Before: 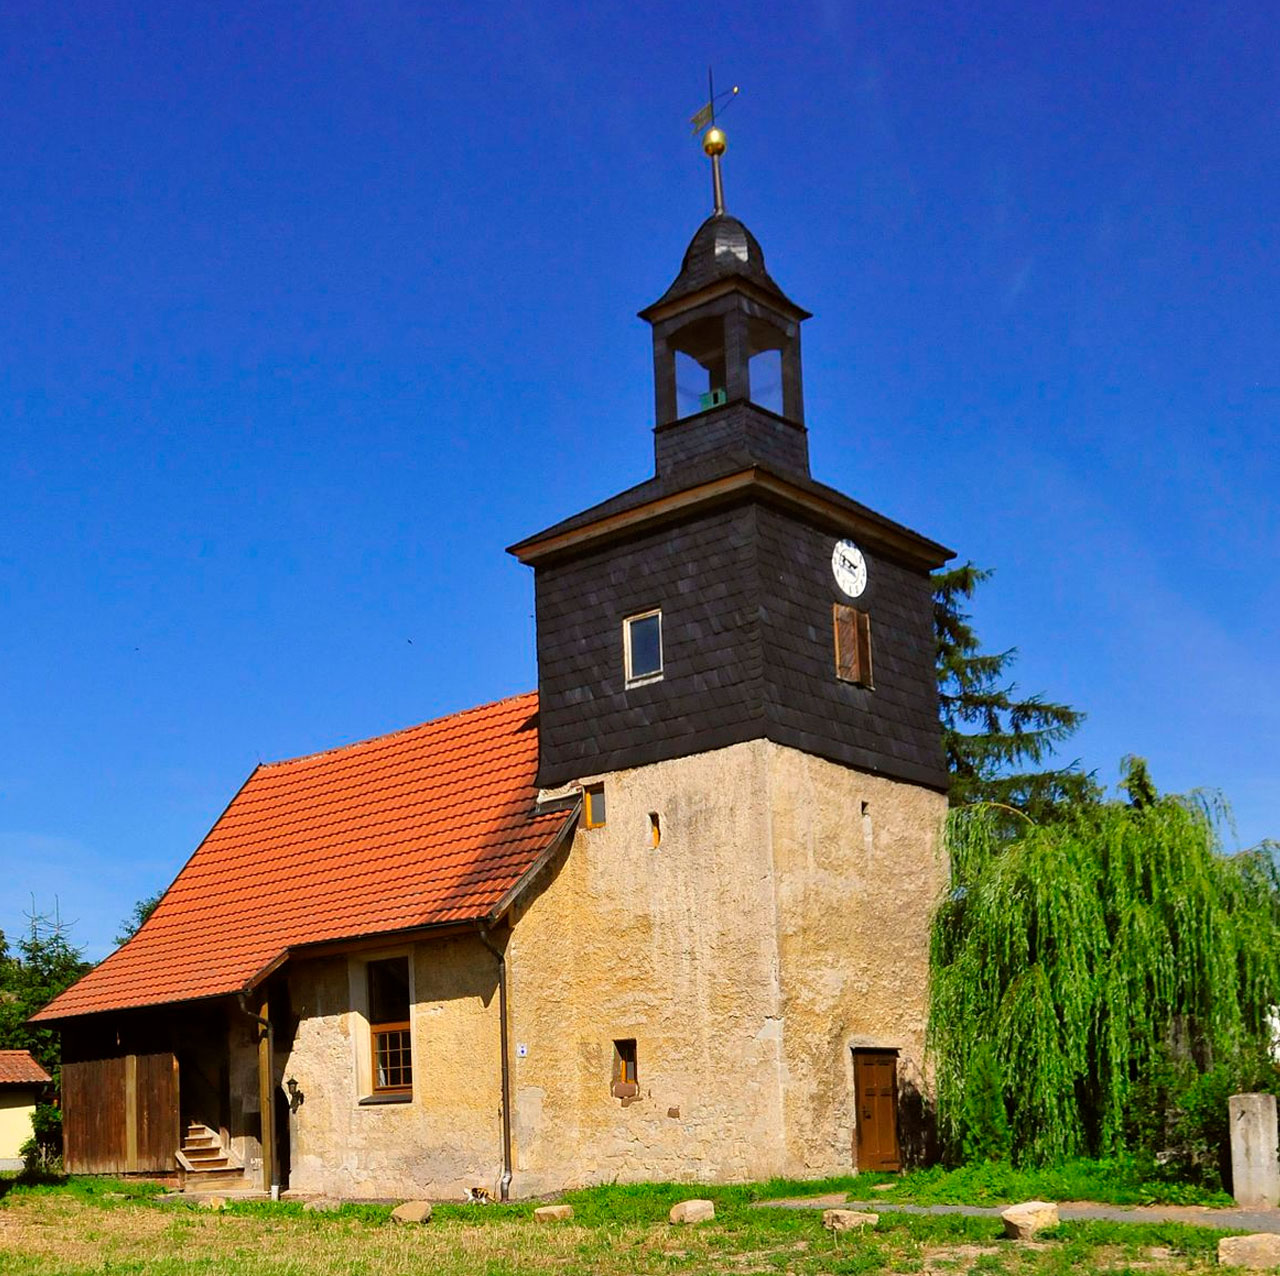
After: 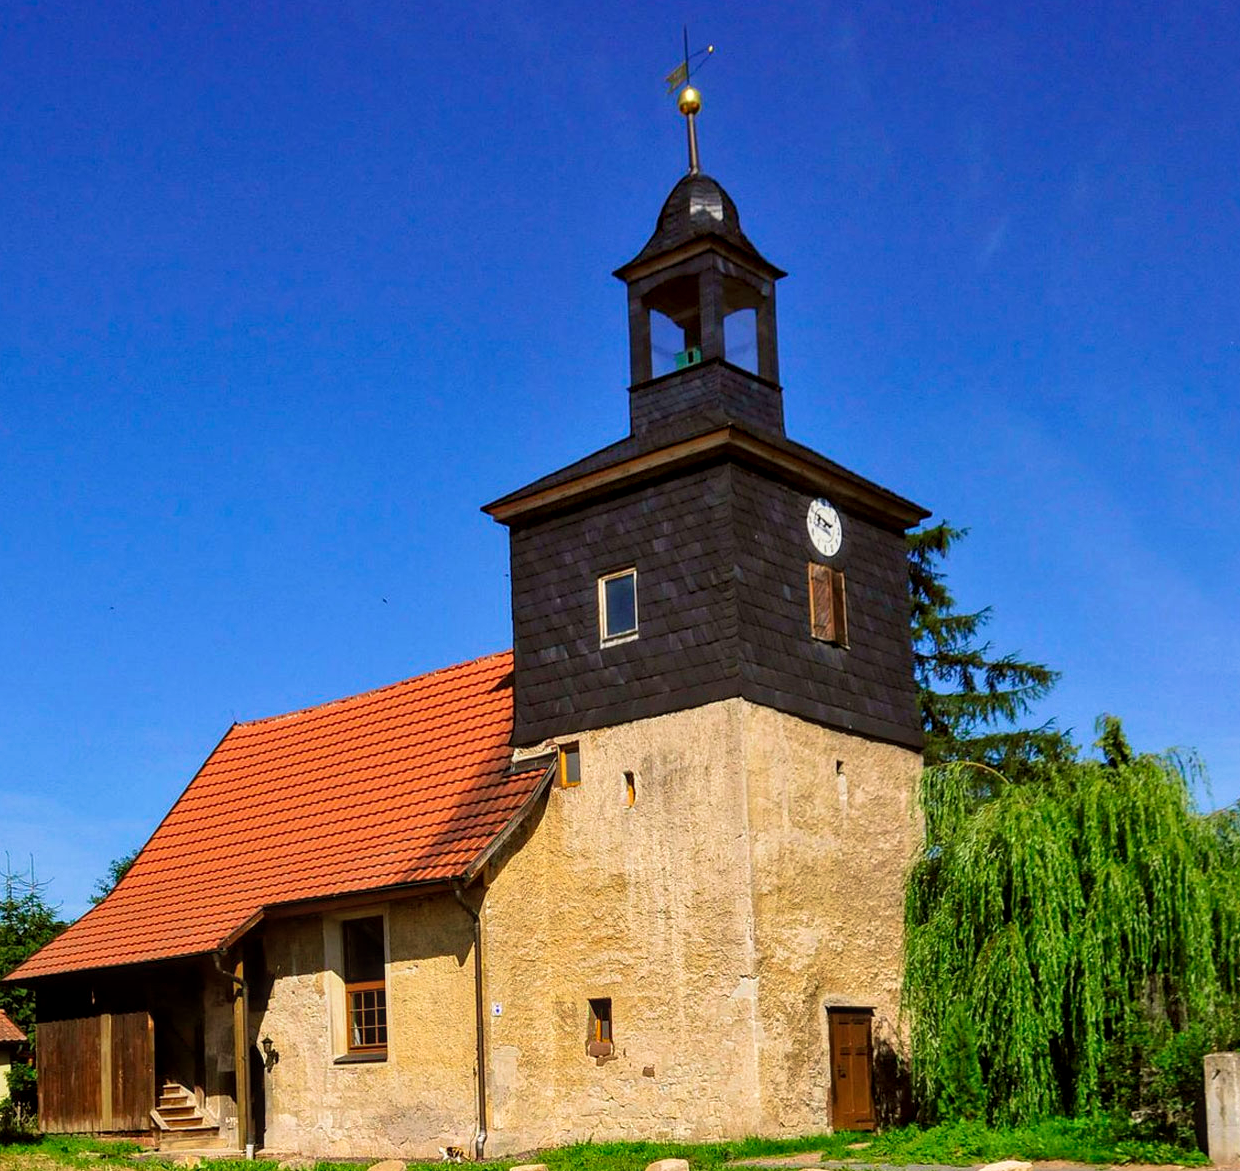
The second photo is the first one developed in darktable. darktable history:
local contrast: on, module defaults
velvia: on, module defaults
crop: left 1.964%, top 3.251%, right 1.122%, bottom 4.933%
